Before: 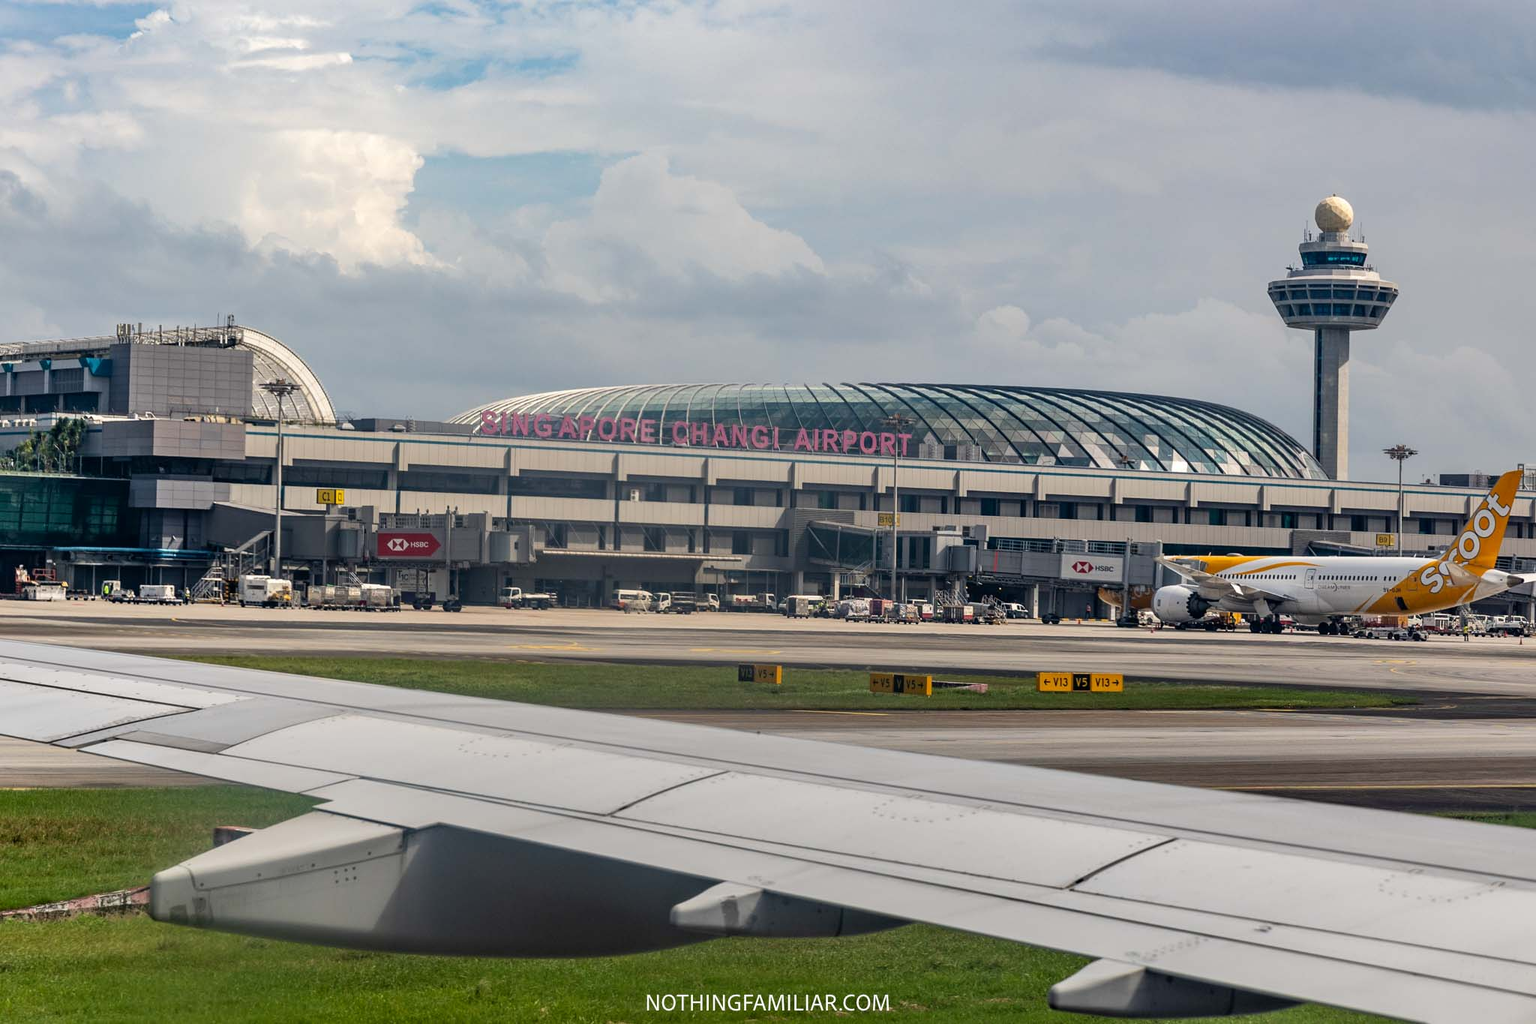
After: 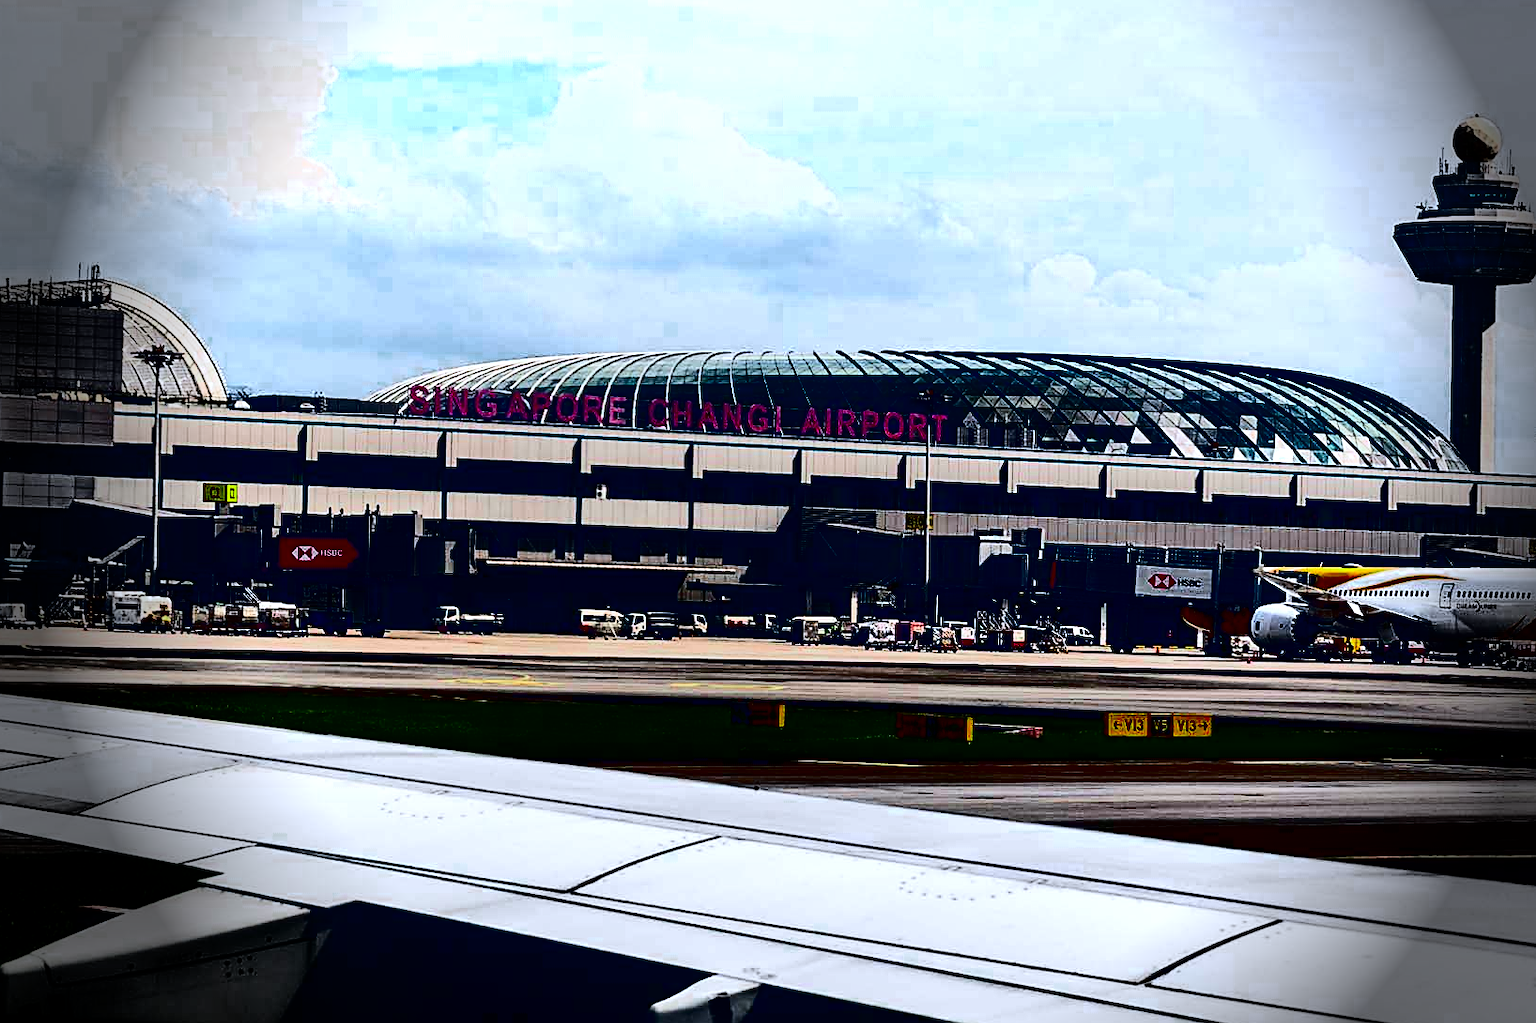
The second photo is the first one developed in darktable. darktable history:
crop and rotate: left 10.071%, top 10.071%, right 10.02%, bottom 10.02%
white balance: red 0.954, blue 1.079
contrast brightness saturation: contrast 0.77, brightness -1, saturation 1
sharpen: on, module defaults
vignetting: fall-off start 76.42%, fall-off radius 27.36%, brightness -0.872, center (0.037, -0.09), width/height ratio 0.971
color zones: curves: ch0 [(0, 0.466) (0.128, 0.466) (0.25, 0.5) (0.375, 0.456) (0.5, 0.5) (0.625, 0.5) (0.737, 0.652) (0.875, 0.5)]; ch1 [(0, 0.603) (0.125, 0.618) (0.261, 0.348) (0.372, 0.353) (0.497, 0.363) (0.611, 0.45) (0.731, 0.427) (0.875, 0.518) (0.998, 0.652)]; ch2 [(0, 0.559) (0.125, 0.451) (0.253, 0.564) (0.37, 0.578) (0.5, 0.466) (0.625, 0.471) (0.731, 0.471) (0.88, 0.485)]
tone equalizer: on, module defaults
